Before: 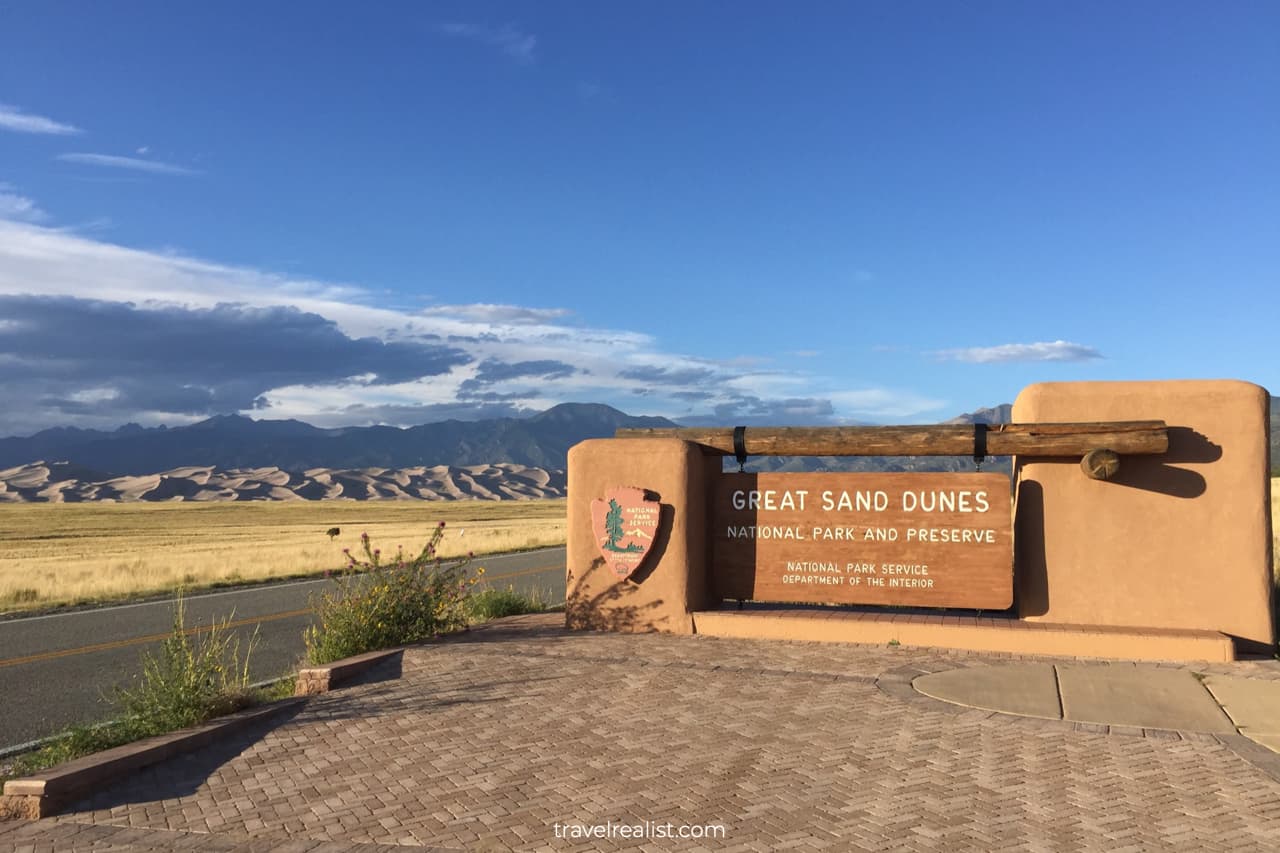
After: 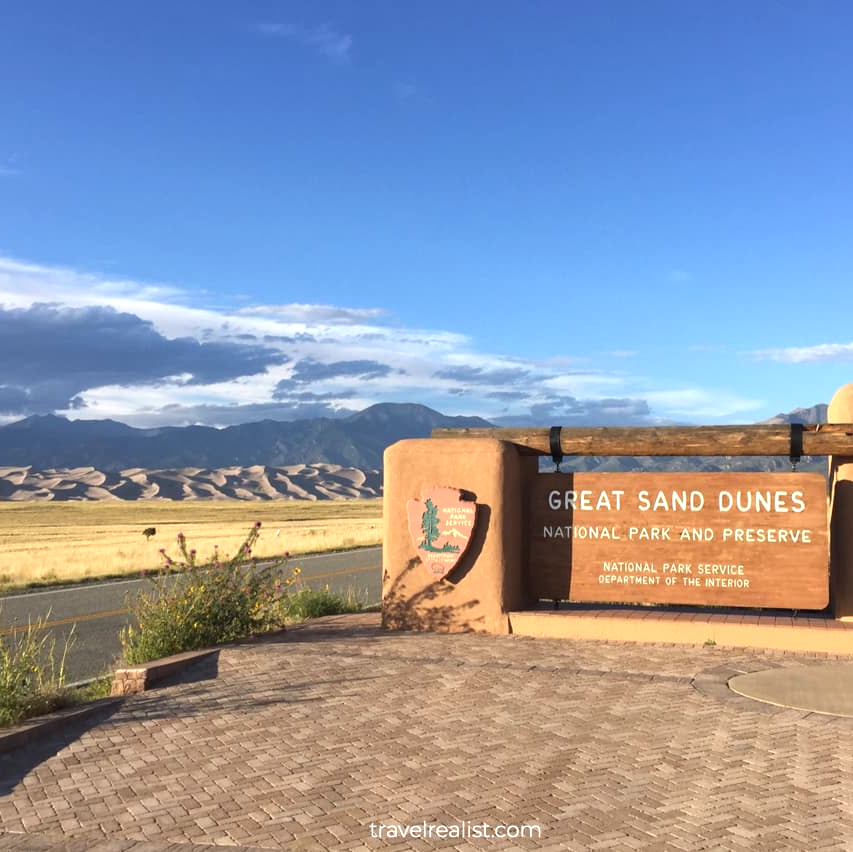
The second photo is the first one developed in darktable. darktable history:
crop and rotate: left 14.436%, right 18.898%
exposure: black level correction 0, exposure 0.5 EV, compensate exposure bias true, compensate highlight preservation false
